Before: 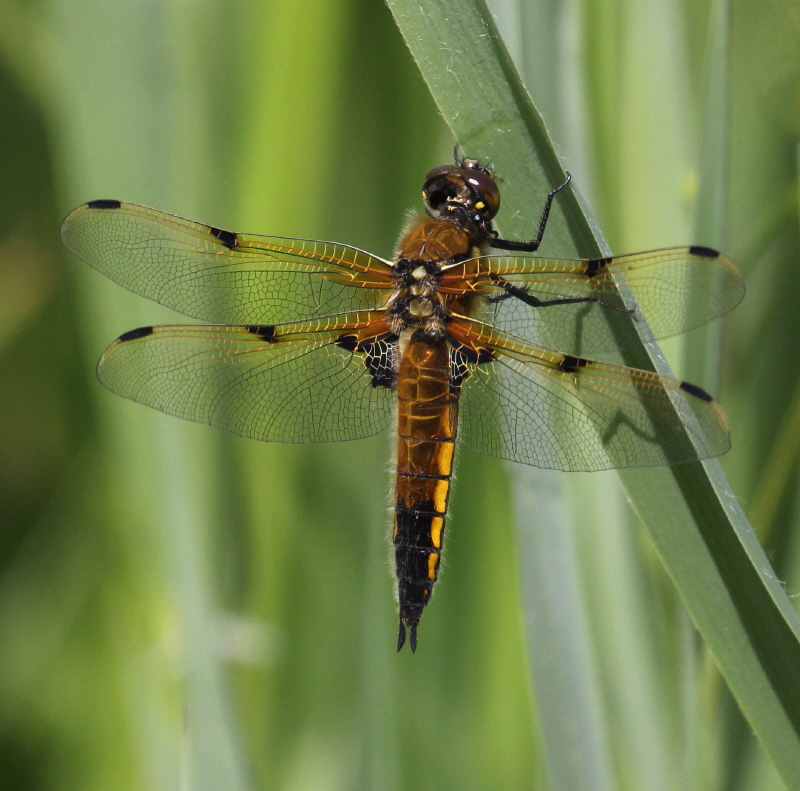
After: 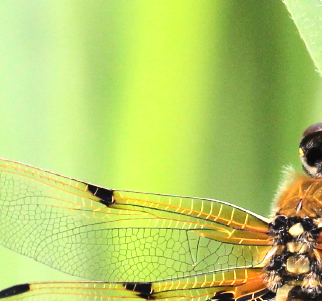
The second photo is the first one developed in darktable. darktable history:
exposure: black level correction 0, exposure 1.099 EV, compensate highlight preservation false
crop: left 15.459%, top 5.447%, right 44.276%, bottom 56.427%
base curve: curves: ch0 [(0, 0) (0.036, 0.025) (0.121, 0.166) (0.206, 0.329) (0.605, 0.79) (1, 1)]
